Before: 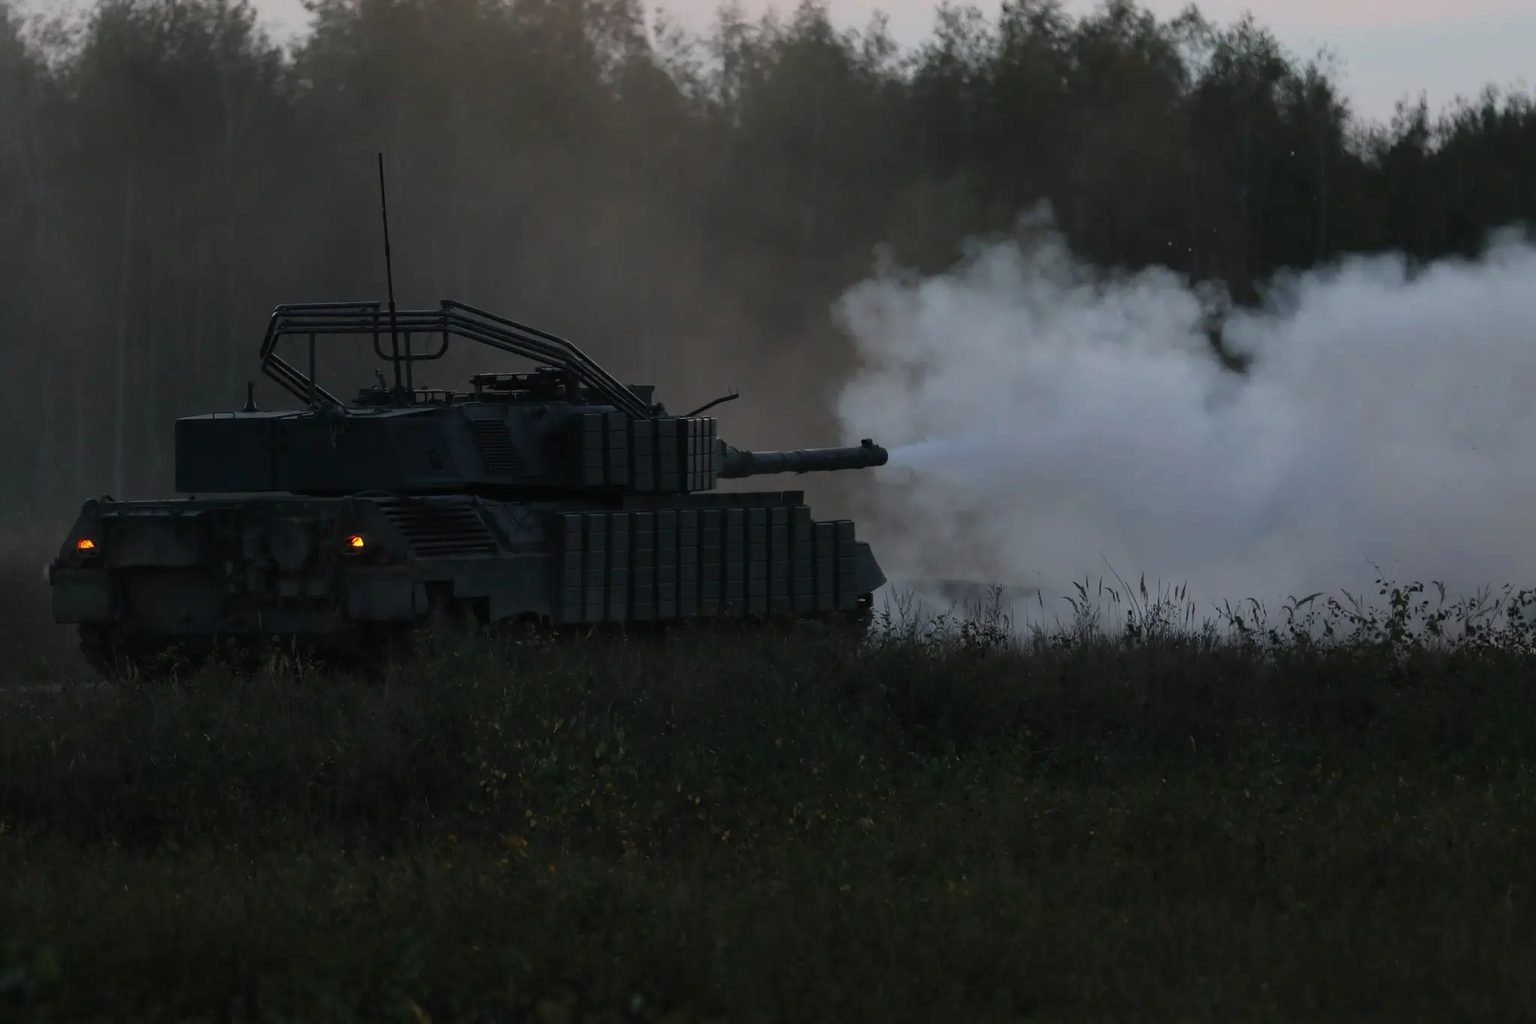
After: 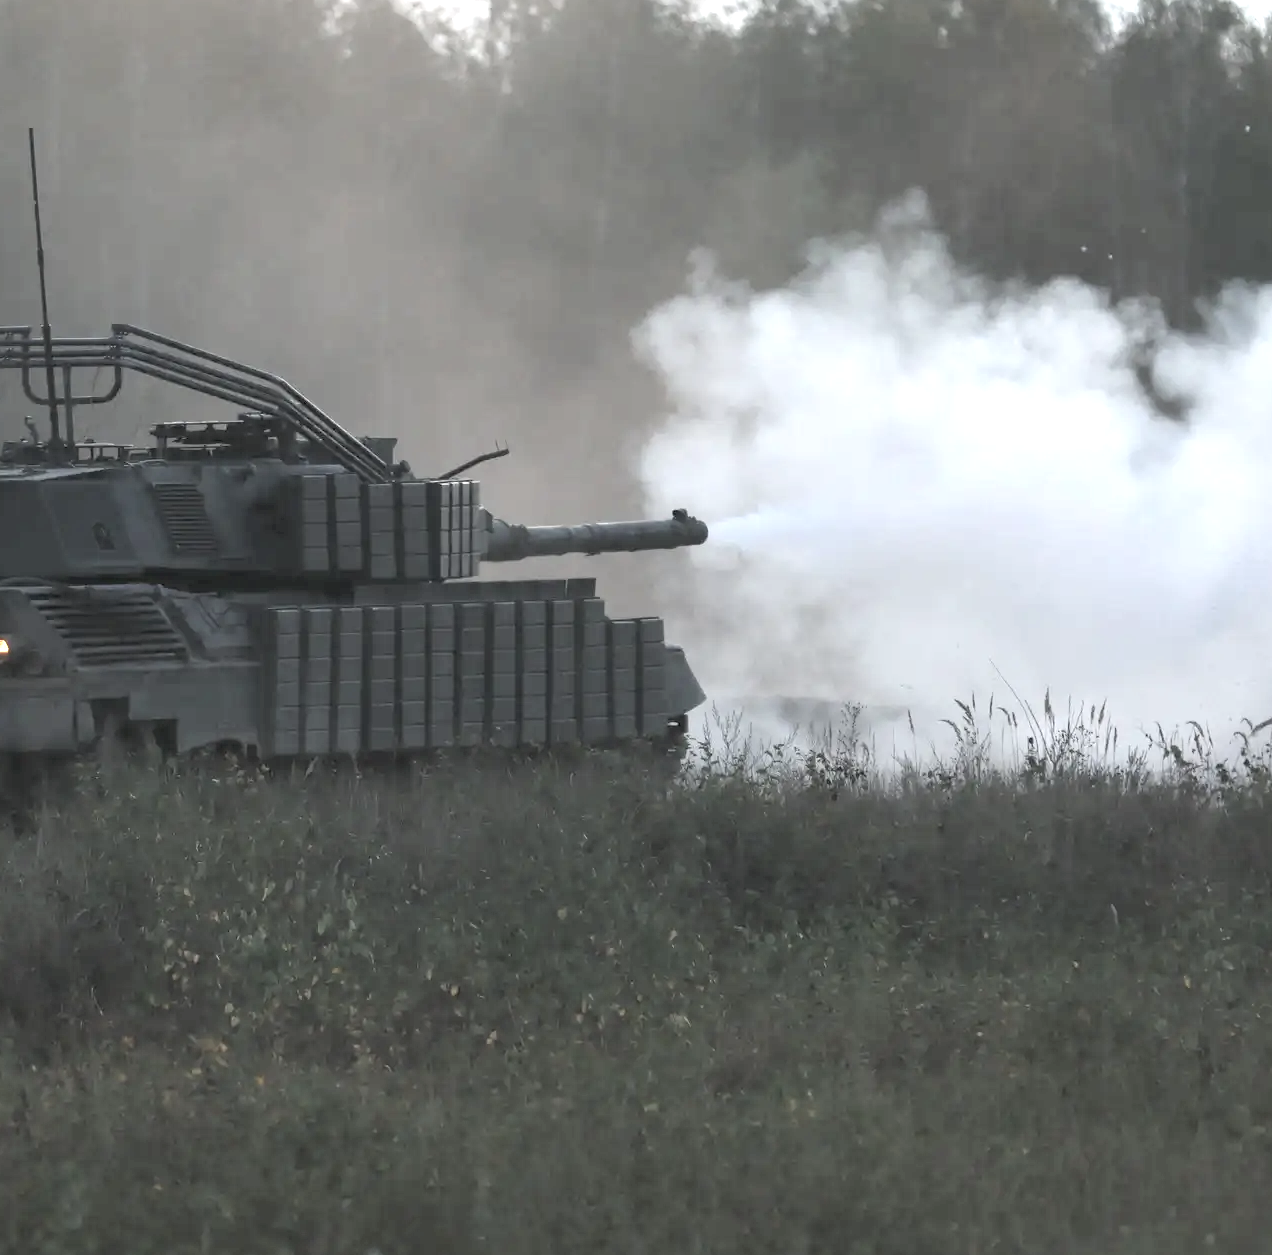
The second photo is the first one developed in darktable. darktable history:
contrast brightness saturation: brightness 0.187, saturation -0.52
crop and rotate: left 23.265%, top 5.639%, right 14.624%, bottom 2.365%
exposure: black level correction 0, exposure 1.989 EV, compensate exposure bias true, compensate highlight preservation false
